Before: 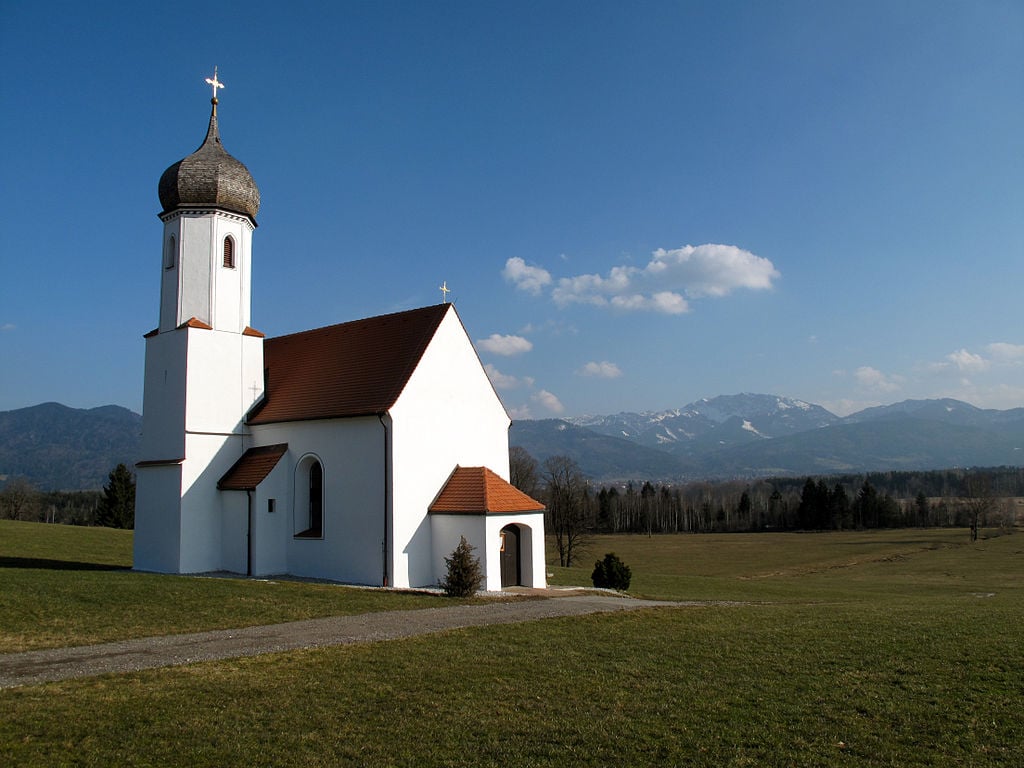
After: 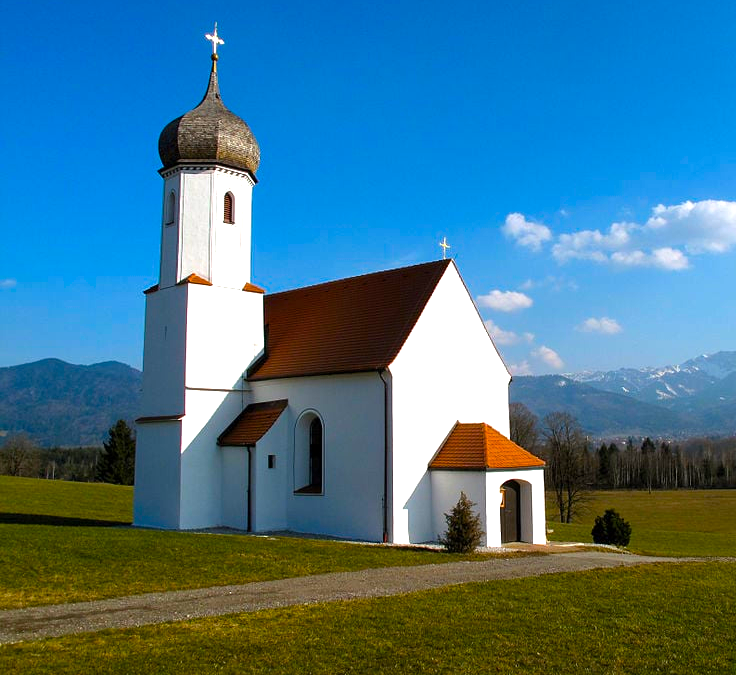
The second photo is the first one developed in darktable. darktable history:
crop: top 5.803%, right 27.864%, bottom 5.804%
color balance rgb: linear chroma grading › global chroma 20%, perceptual saturation grading › global saturation 25%, perceptual brilliance grading › global brilliance 20%, global vibrance 20%
